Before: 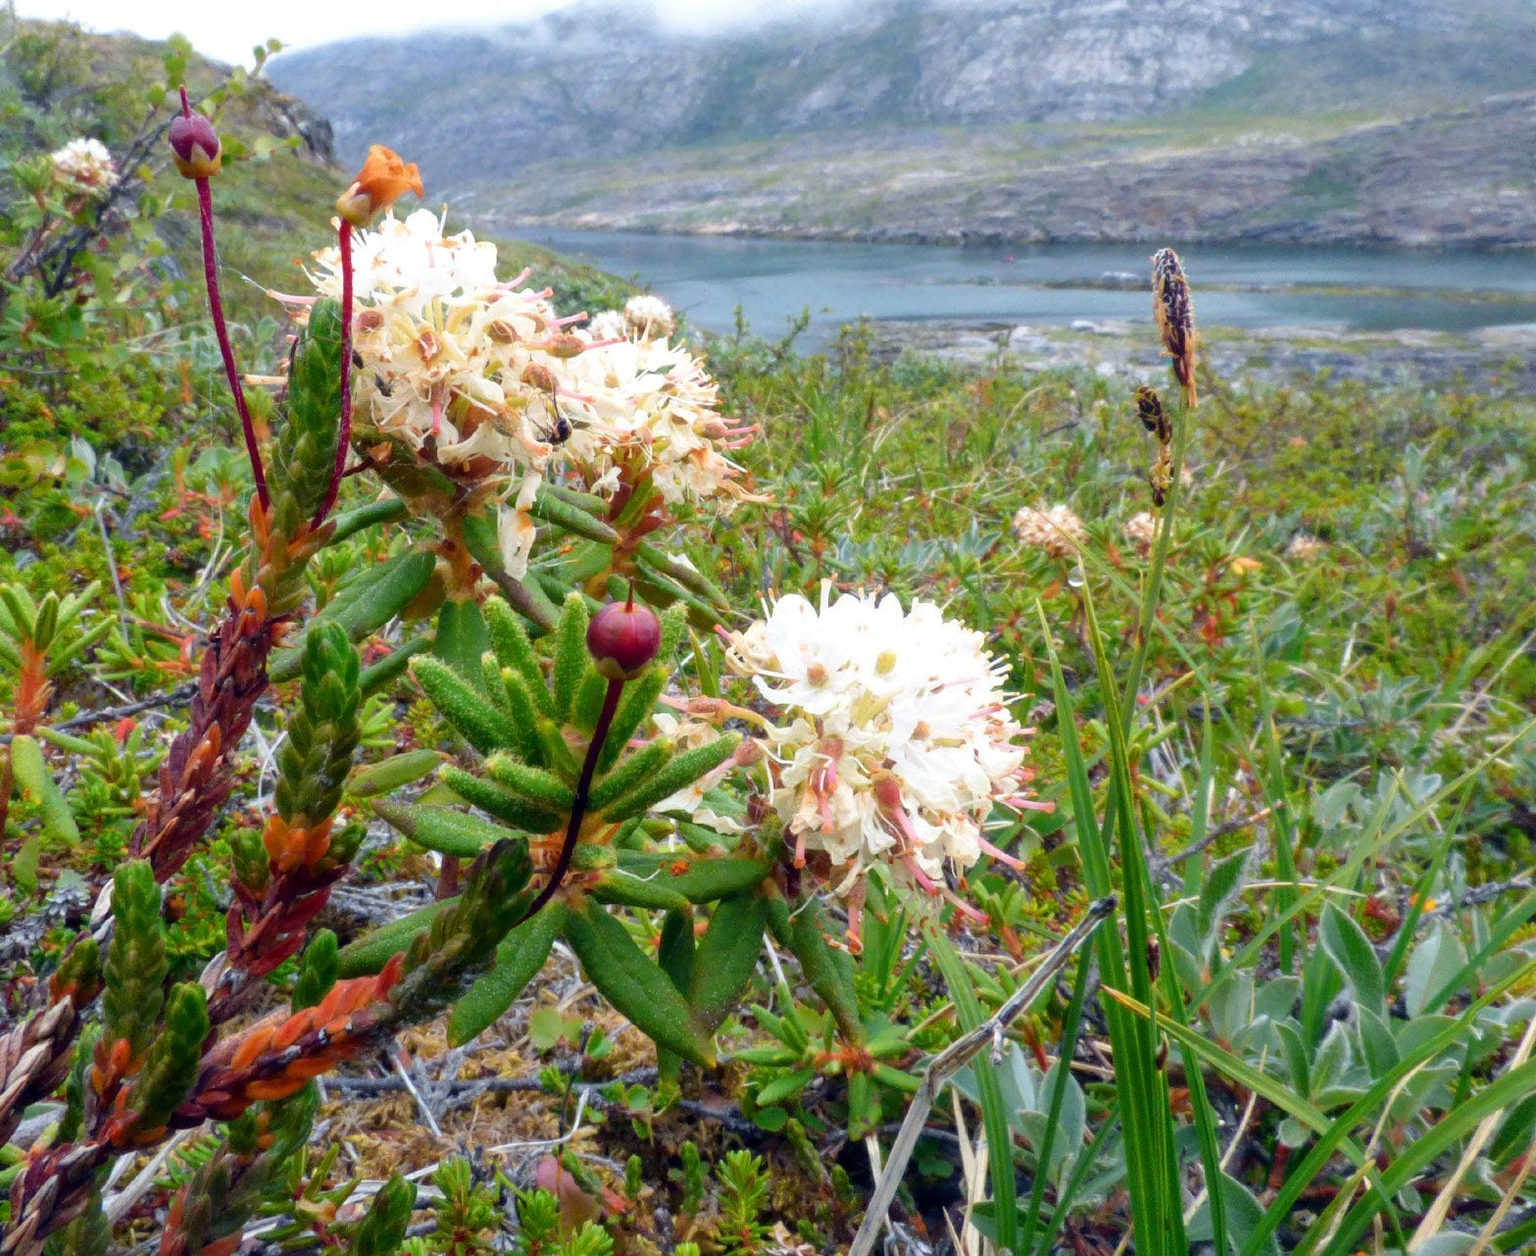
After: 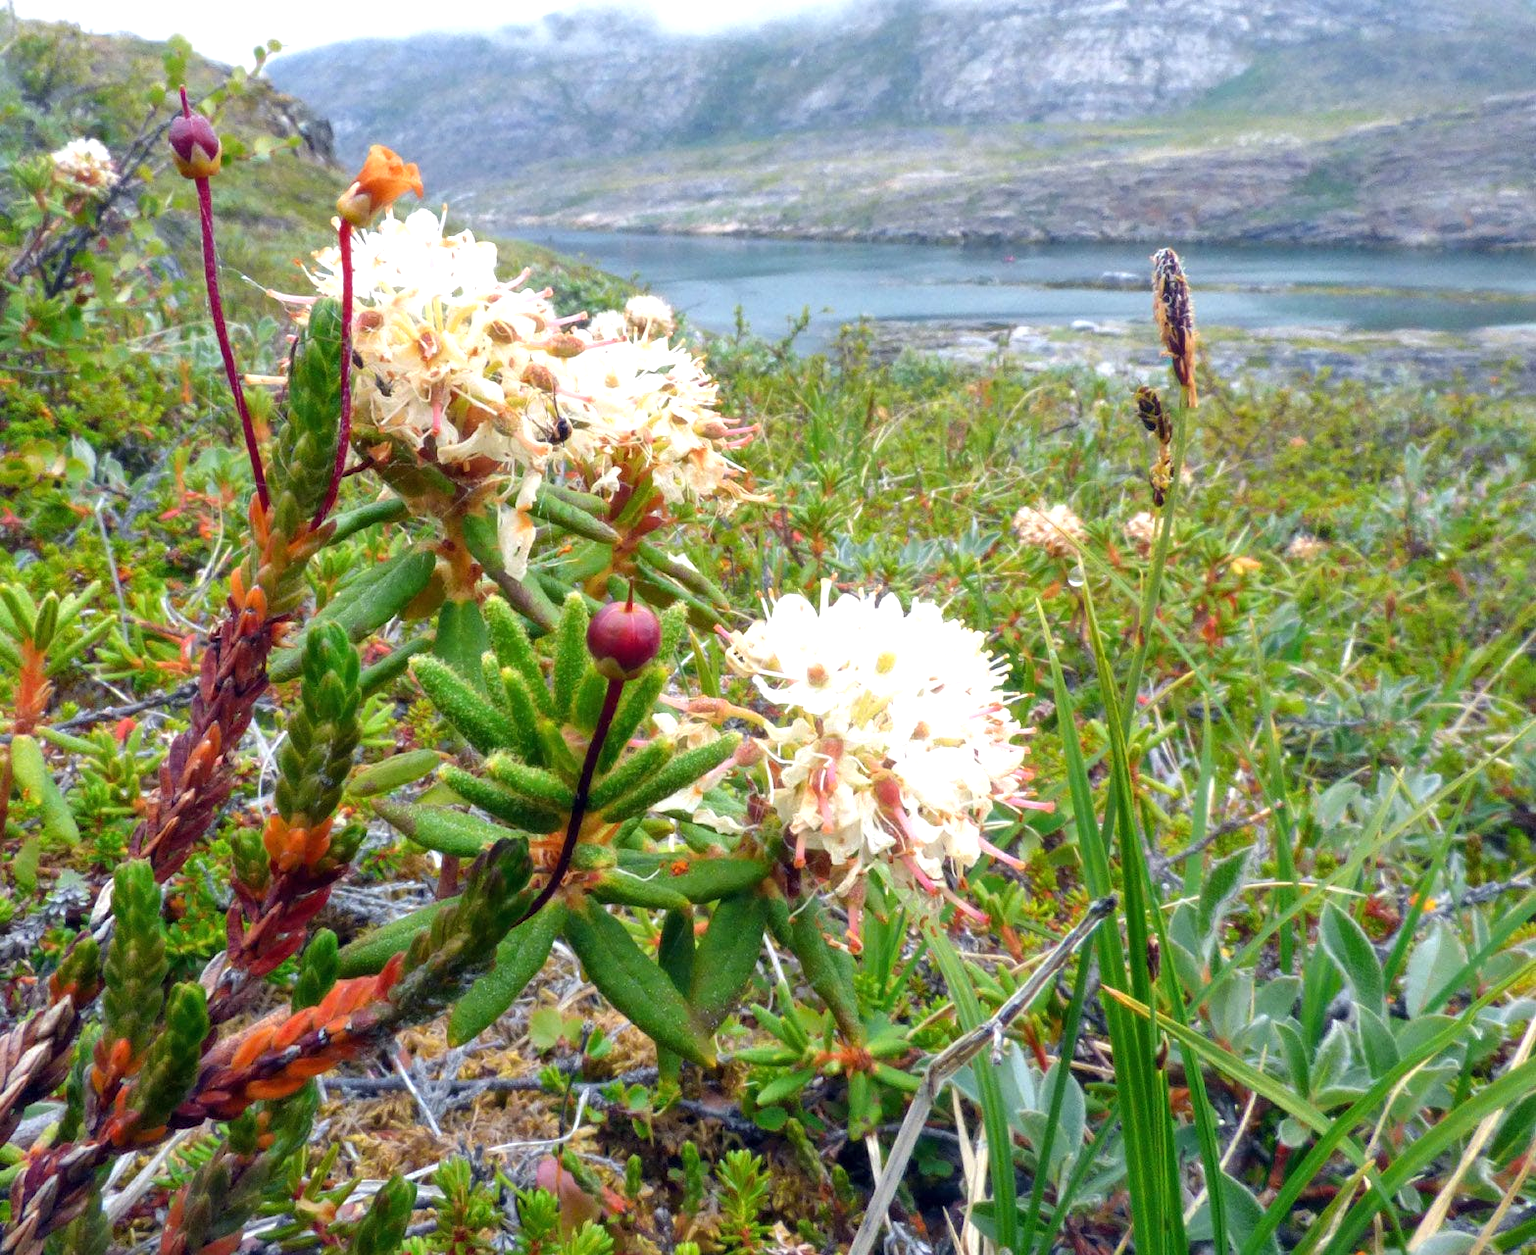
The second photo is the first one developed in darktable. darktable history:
shadows and highlights: shadows 25.31, highlights -25.26
exposure: exposure 0.405 EV, compensate exposure bias true, compensate highlight preservation false
